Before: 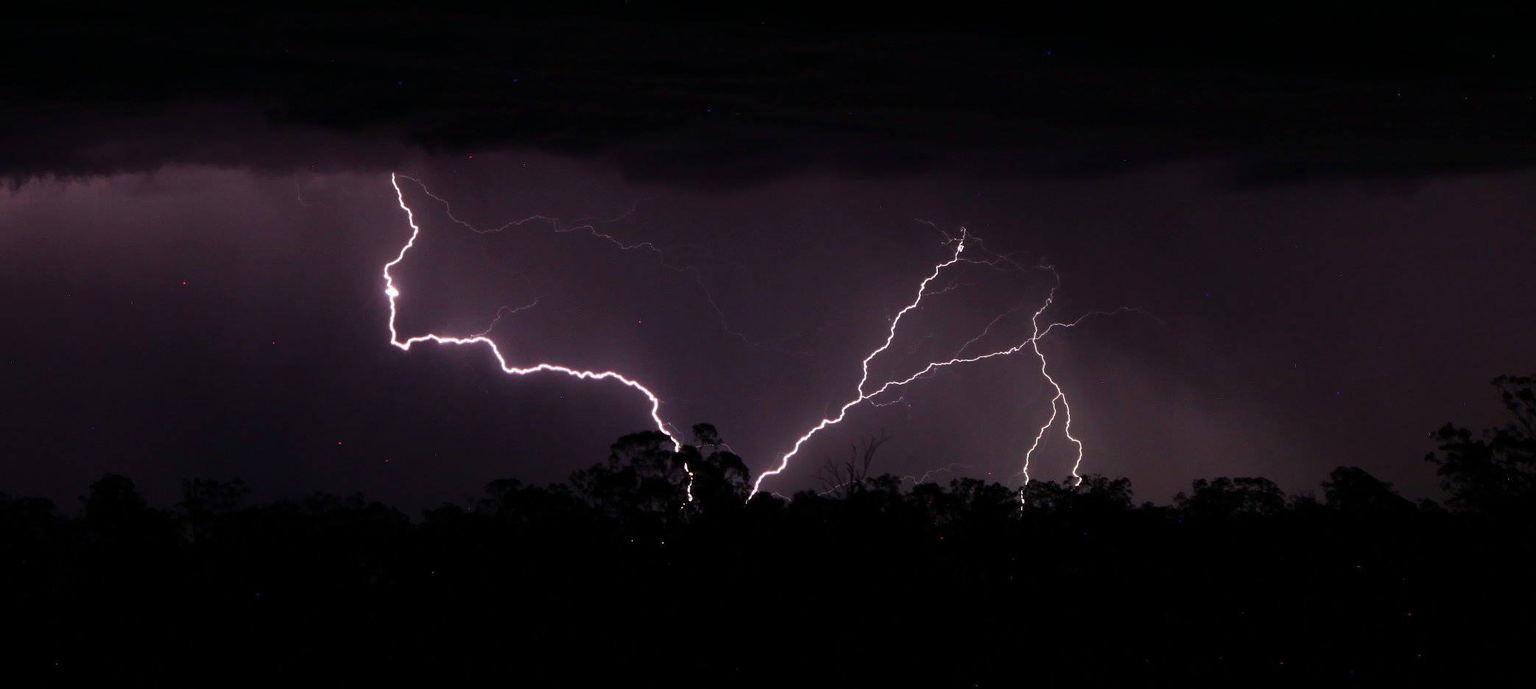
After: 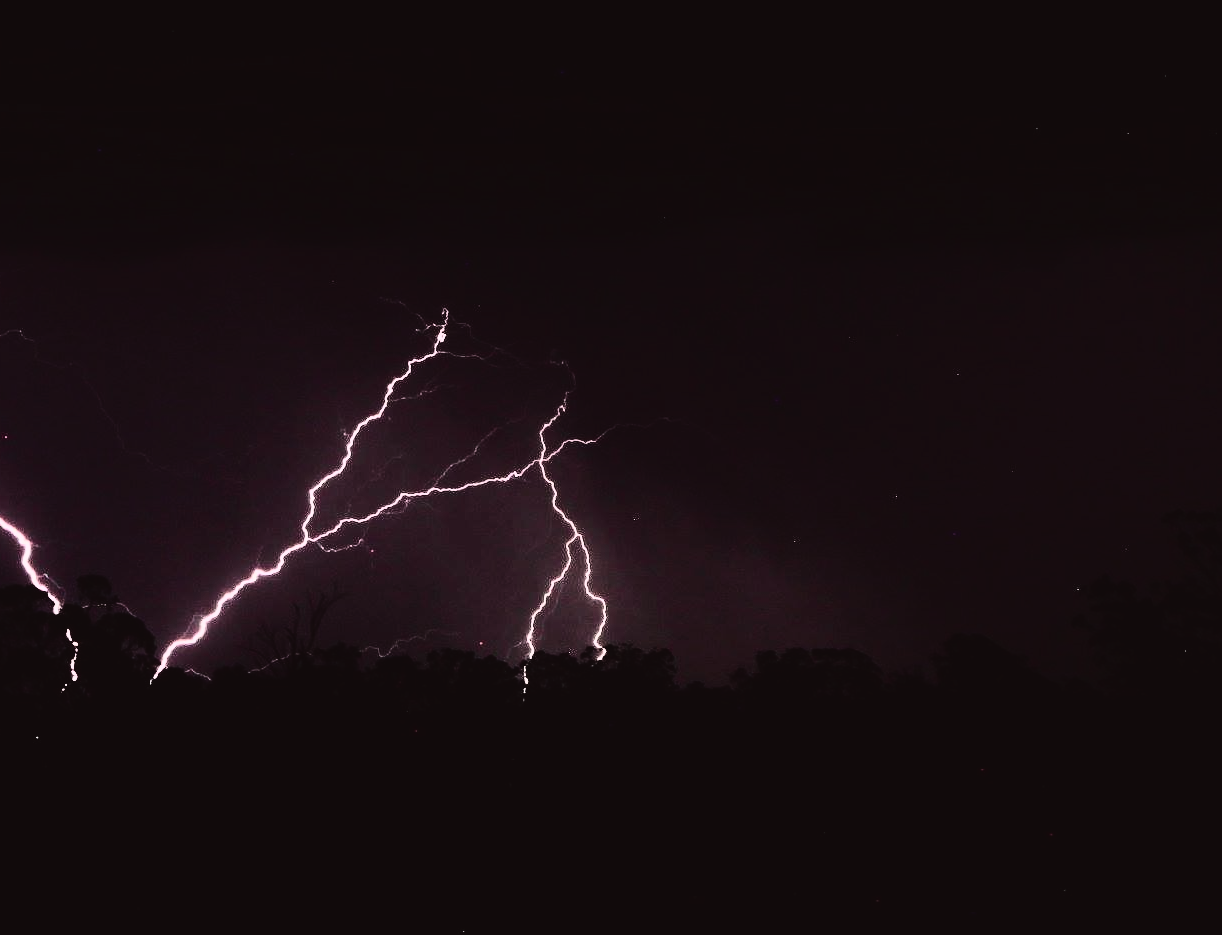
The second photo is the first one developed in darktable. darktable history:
crop: left 41.402%
tone curve: curves: ch0 [(0, 0.032) (0.094, 0.08) (0.265, 0.208) (0.41, 0.417) (0.498, 0.496) (0.638, 0.673) (0.845, 0.828) (0.994, 0.964)]; ch1 [(0, 0) (0.161, 0.092) (0.37, 0.302) (0.417, 0.434) (0.492, 0.502) (0.576, 0.589) (0.644, 0.638) (0.725, 0.765) (1, 1)]; ch2 [(0, 0) (0.352, 0.403) (0.45, 0.469) (0.521, 0.515) (0.55, 0.528) (0.589, 0.576) (1, 1)], color space Lab, independent channels, preserve colors none
rgb curve: curves: ch0 [(0, 0) (0.21, 0.15) (0.24, 0.21) (0.5, 0.75) (0.75, 0.96) (0.89, 0.99) (1, 1)]; ch1 [(0, 0.02) (0.21, 0.13) (0.25, 0.2) (0.5, 0.67) (0.75, 0.9) (0.89, 0.97) (1, 1)]; ch2 [(0, 0.02) (0.21, 0.13) (0.25, 0.2) (0.5, 0.67) (0.75, 0.9) (0.89, 0.97) (1, 1)], compensate middle gray true
